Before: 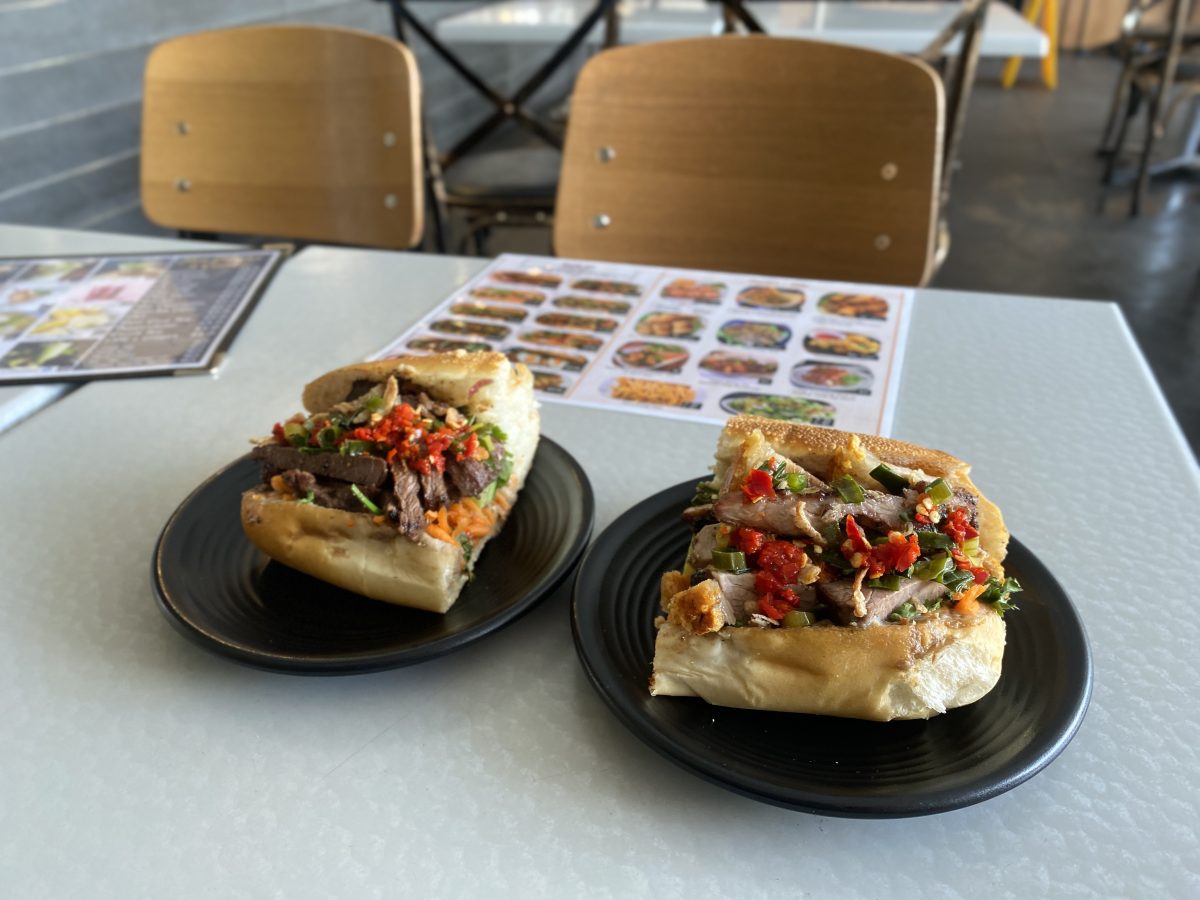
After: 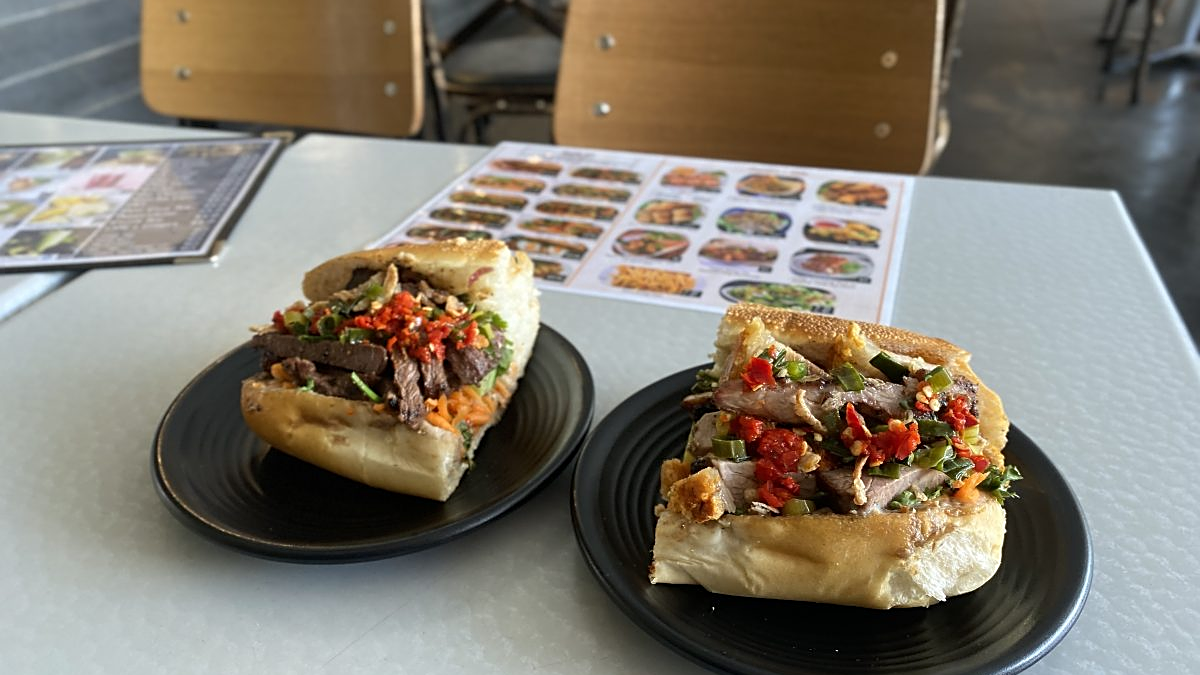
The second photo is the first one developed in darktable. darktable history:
sharpen: on, module defaults
crop and rotate: top 12.5%, bottom 12.5%
